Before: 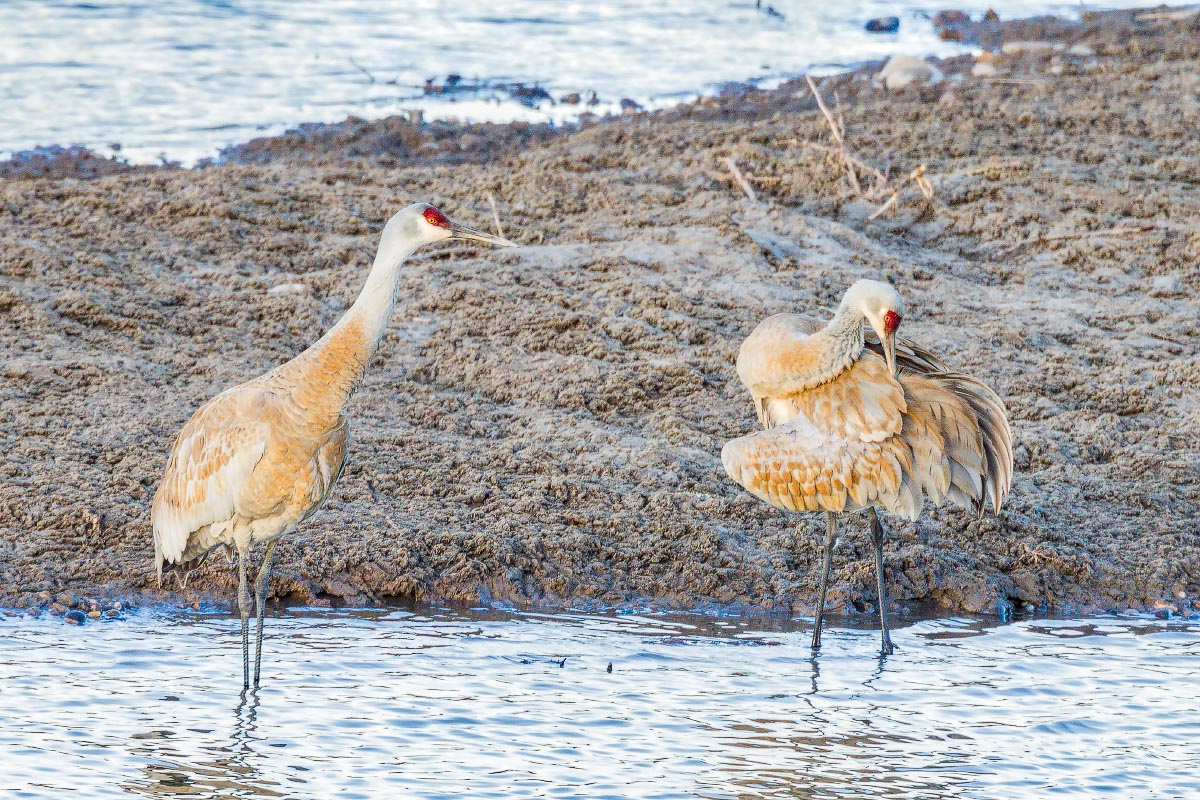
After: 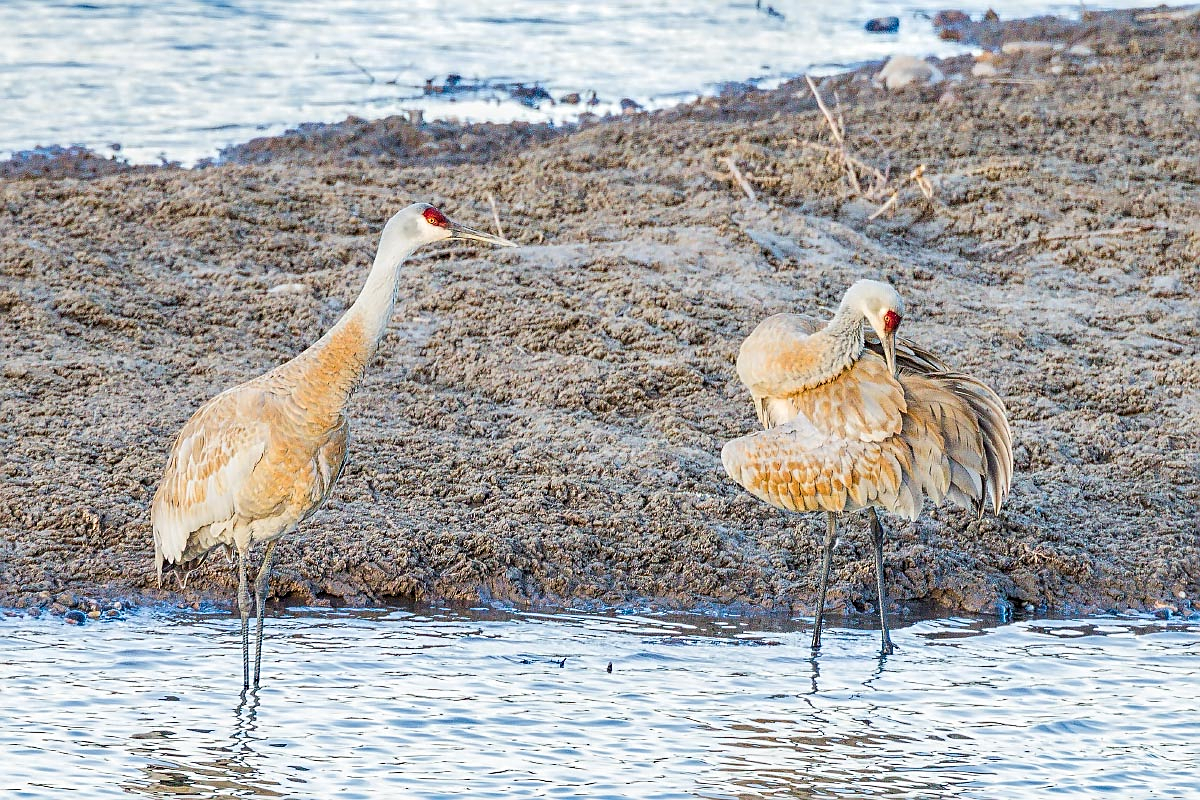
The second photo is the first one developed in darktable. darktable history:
color balance rgb: perceptual saturation grading › global saturation 0.751%
sharpen: on, module defaults
